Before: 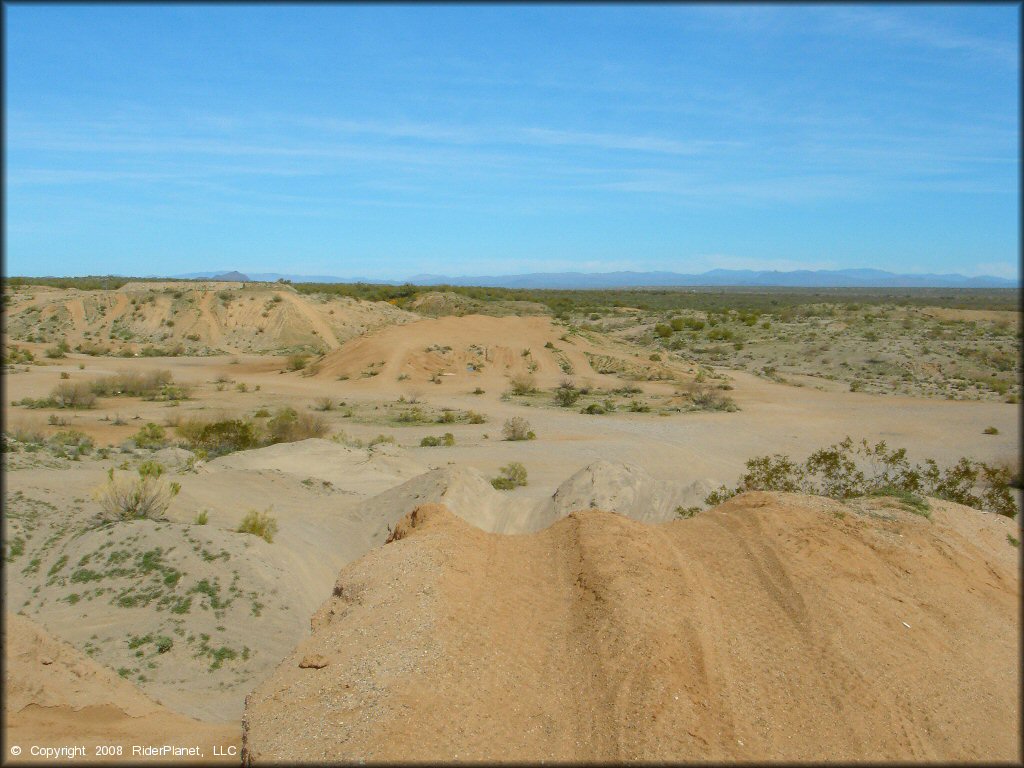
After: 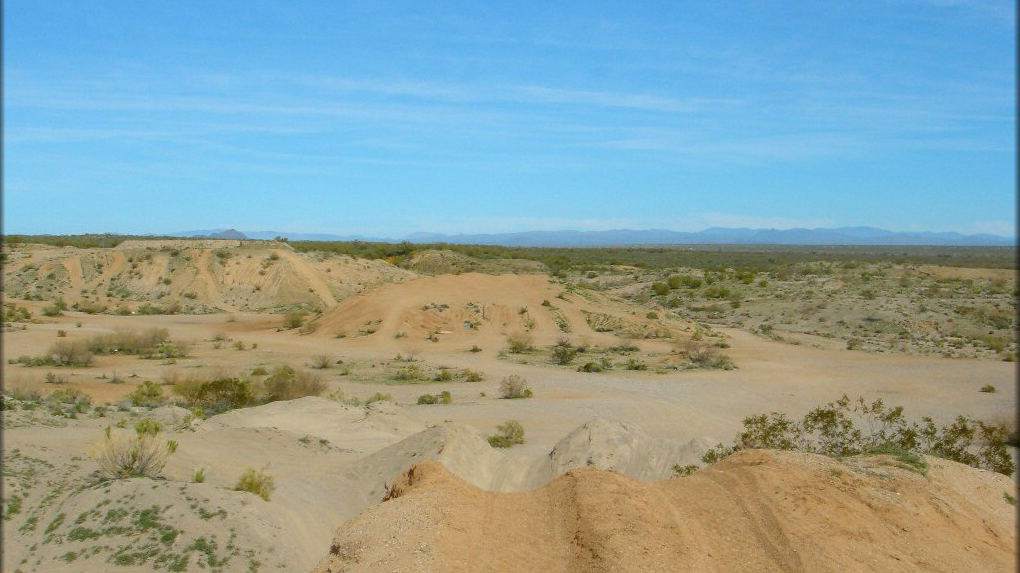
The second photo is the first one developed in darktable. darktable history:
crop: left 0.329%, top 5.48%, bottom 19.799%
